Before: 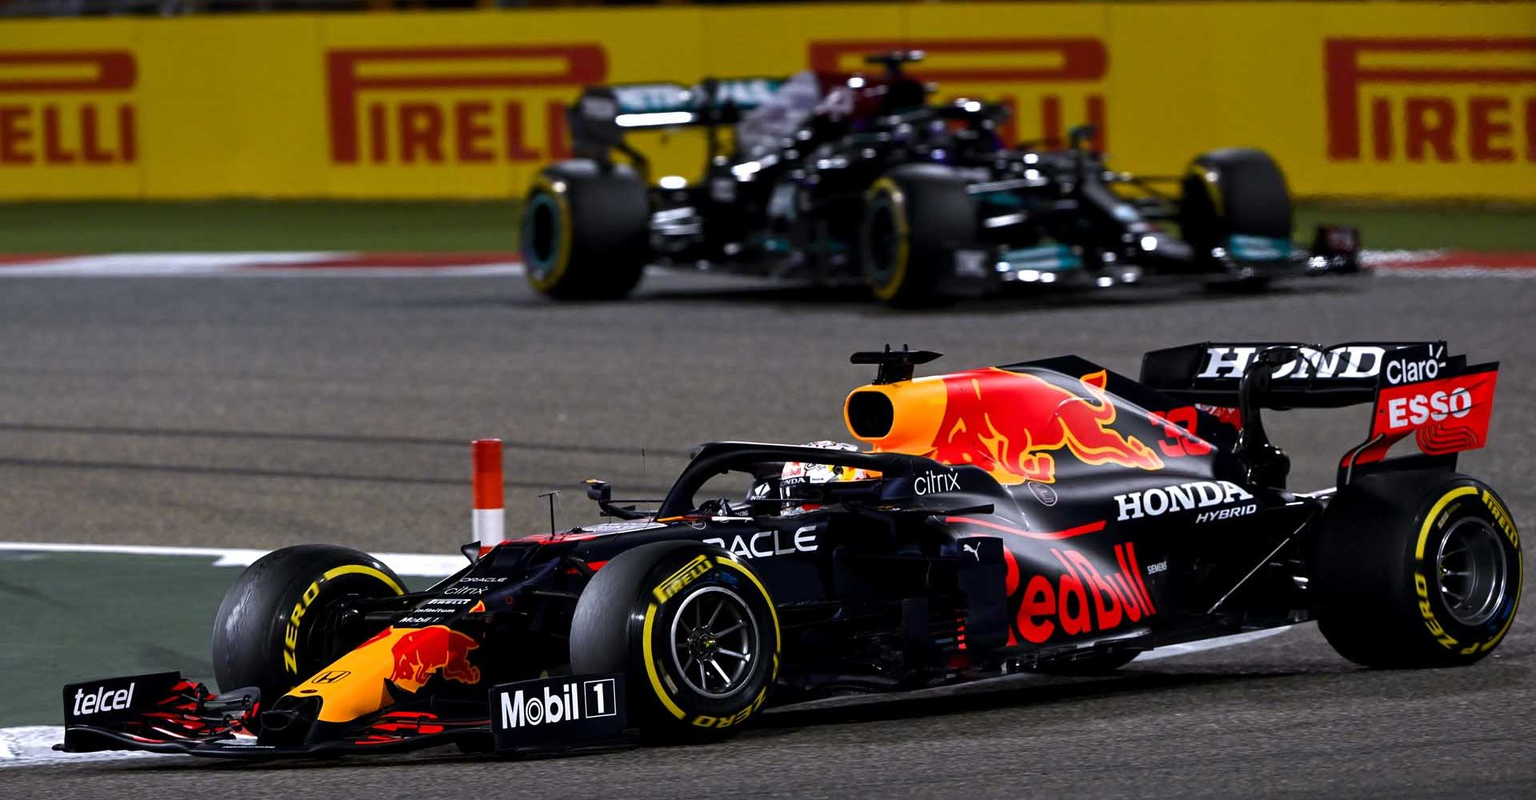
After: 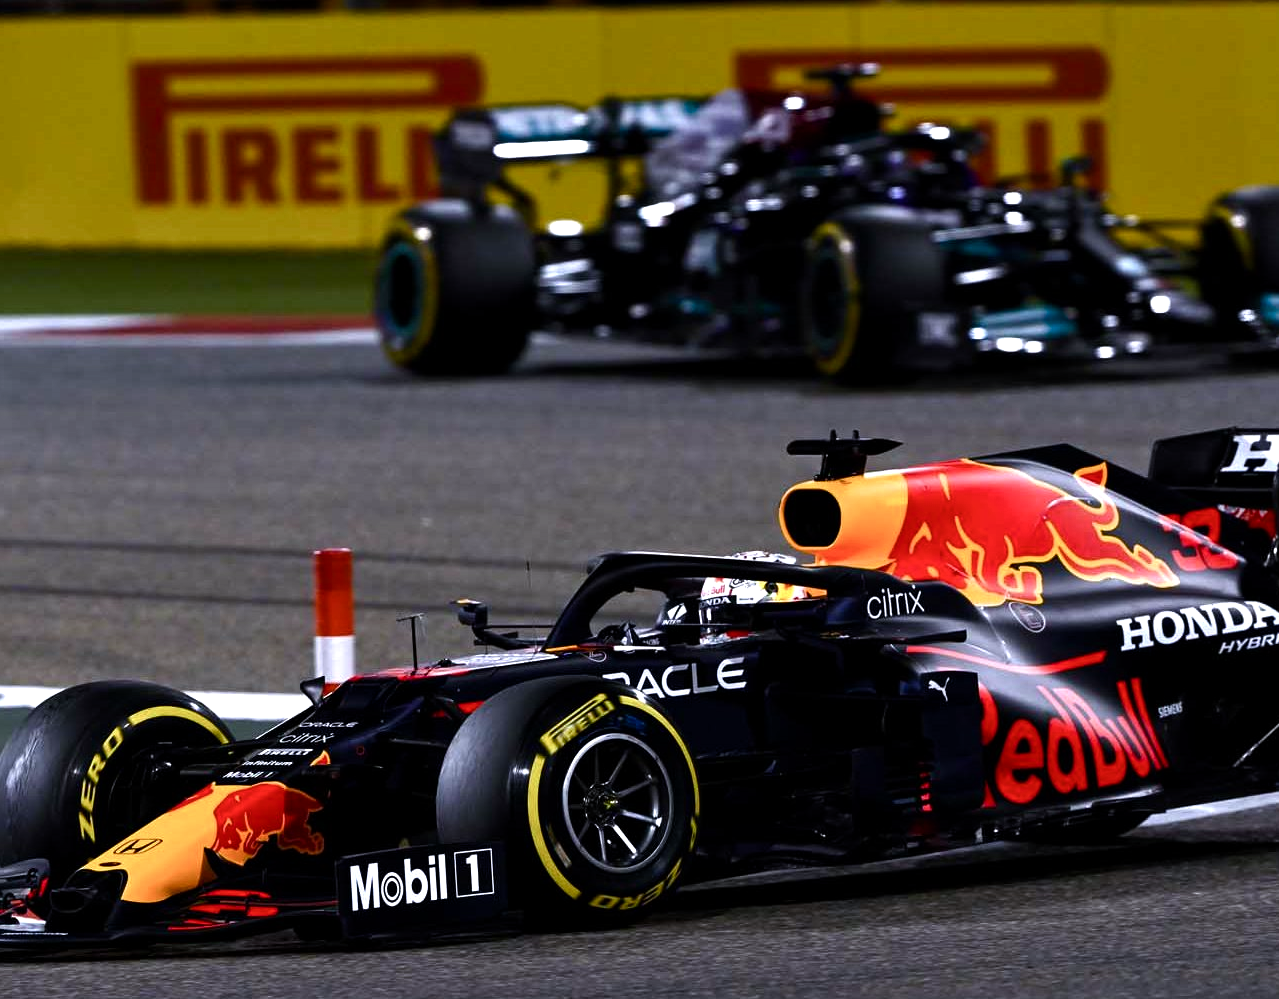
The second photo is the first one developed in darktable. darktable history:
white balance: red 0.984, blue 1.059
color balance rgb: shadows lift › luminance -20%, power › hue 72.24°, highlights gain › luminance 15%, global offset › hue 171.6°, perceptual saturation grading › highlights -30%, perceptual saturation grading › shadows 20%, global vibrance 30%, contrast 10%
crop and rotate: left 14.385%, right 18.948%
